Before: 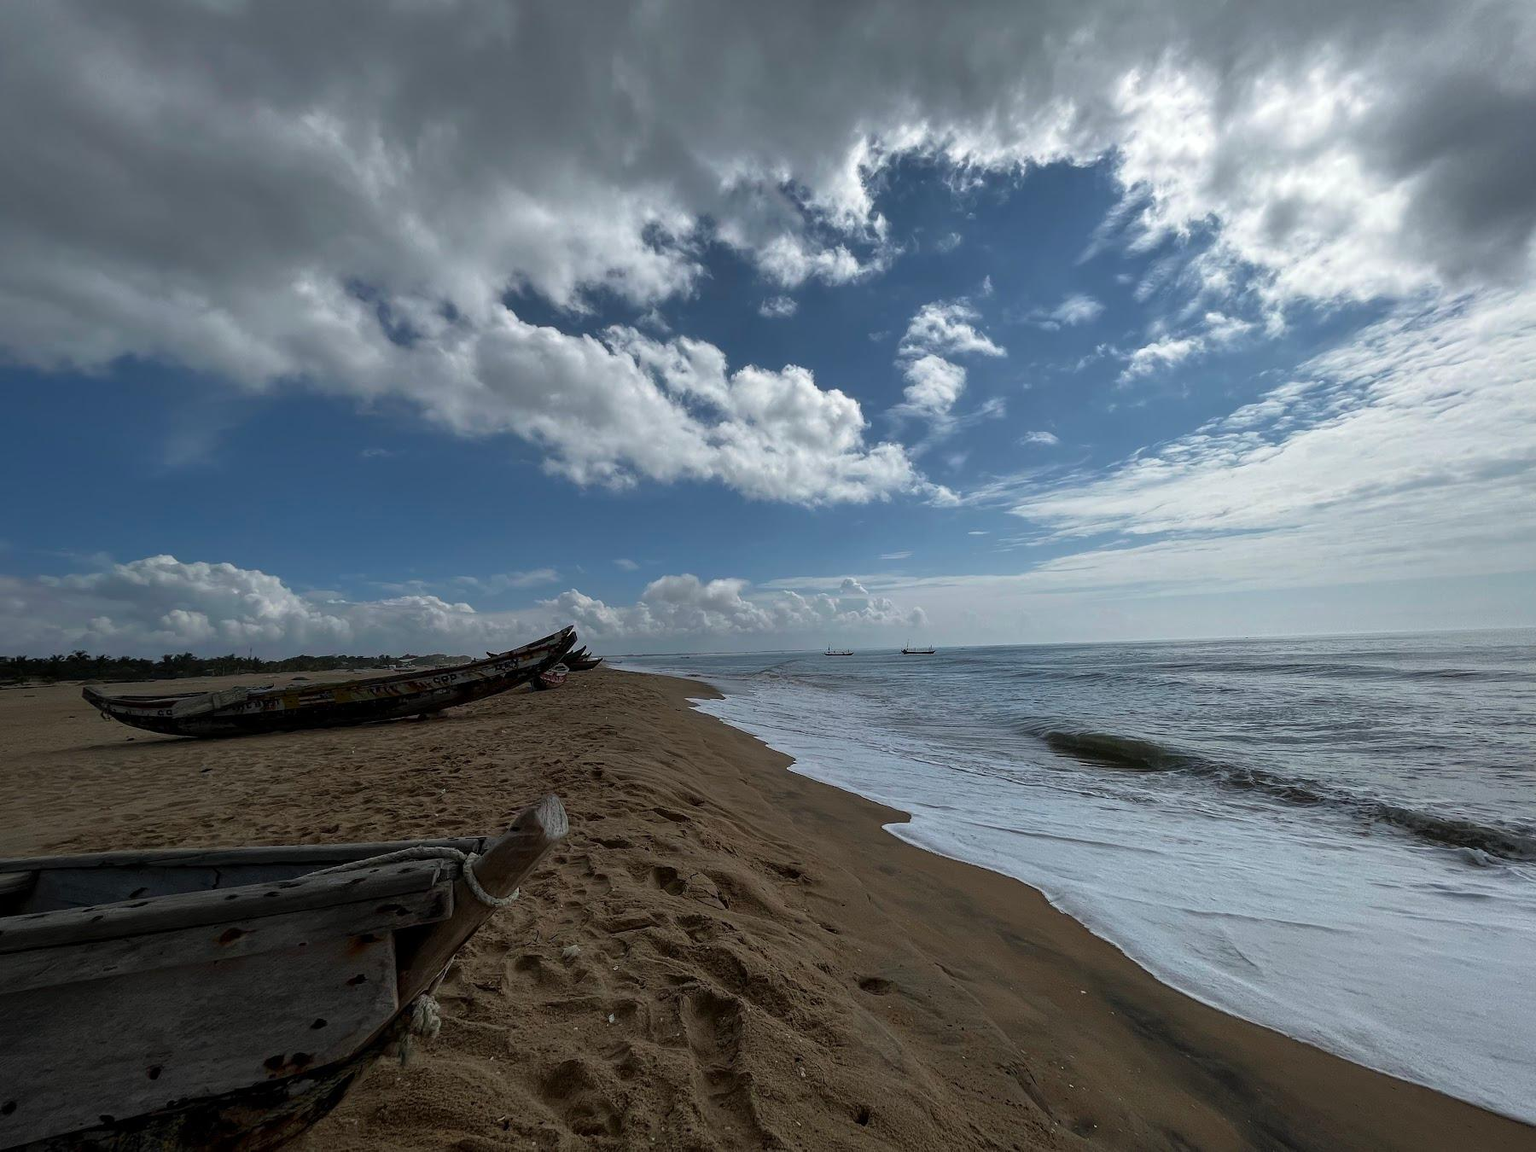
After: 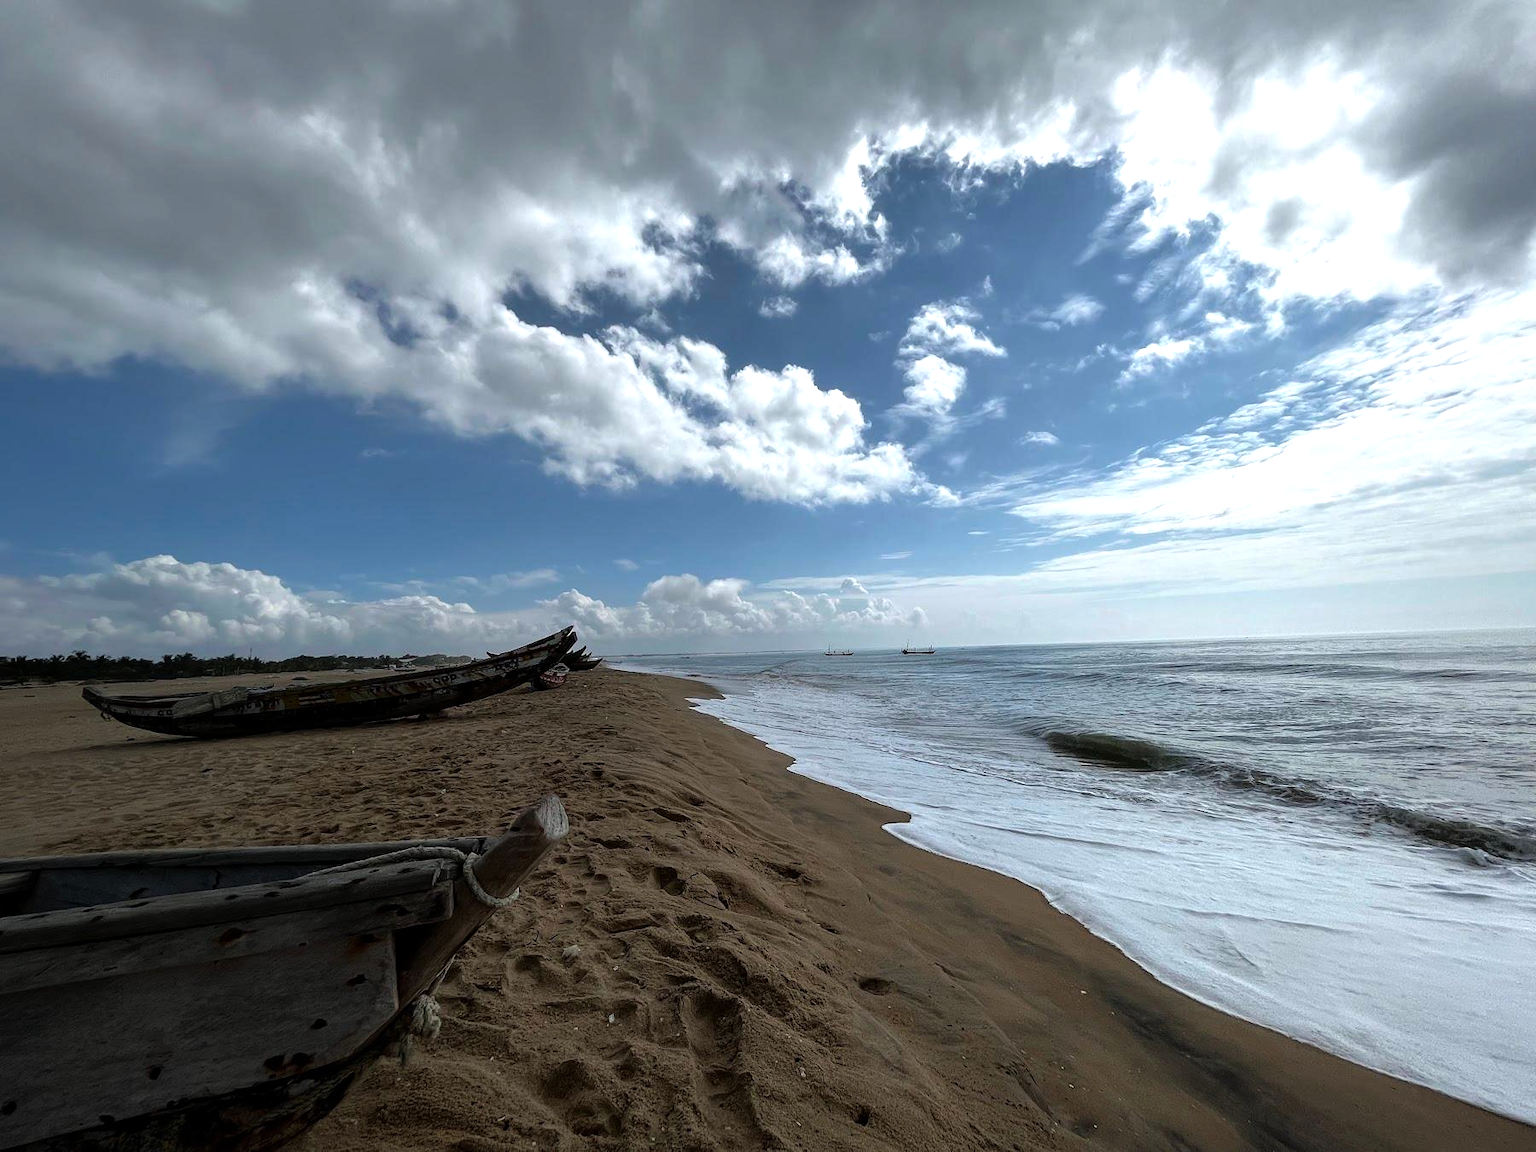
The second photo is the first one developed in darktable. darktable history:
tone equalizer: -8 EV -0.725 EV, -7 EV -0.71 EV, -6 EV -0.607 EV, -5 EV -0.422 EV, -3 EV 0.388 EV, -2 EV 0.6 EV, -1 EV 0.695 EV, +0 EV 0.746 EV, smoothing 1
